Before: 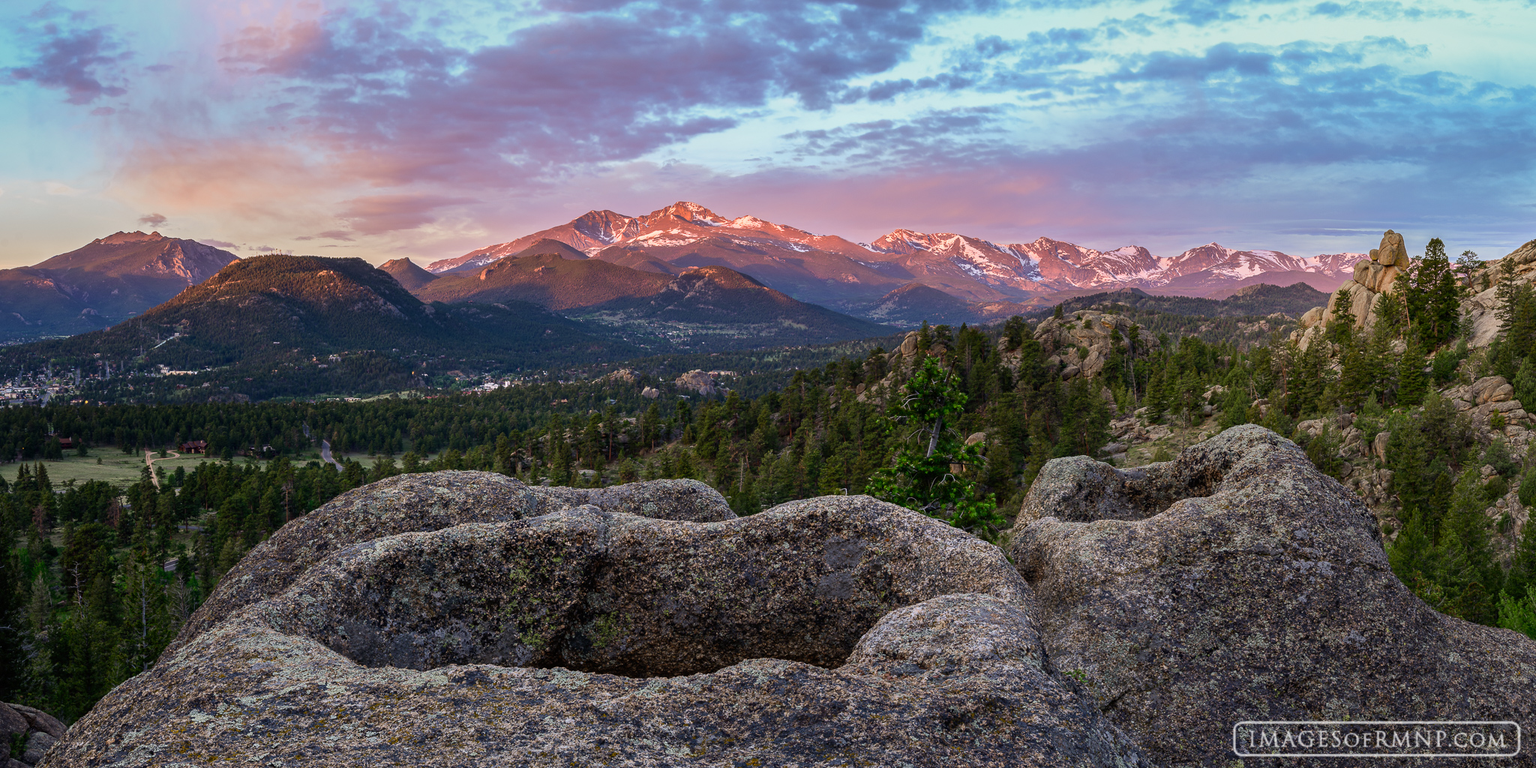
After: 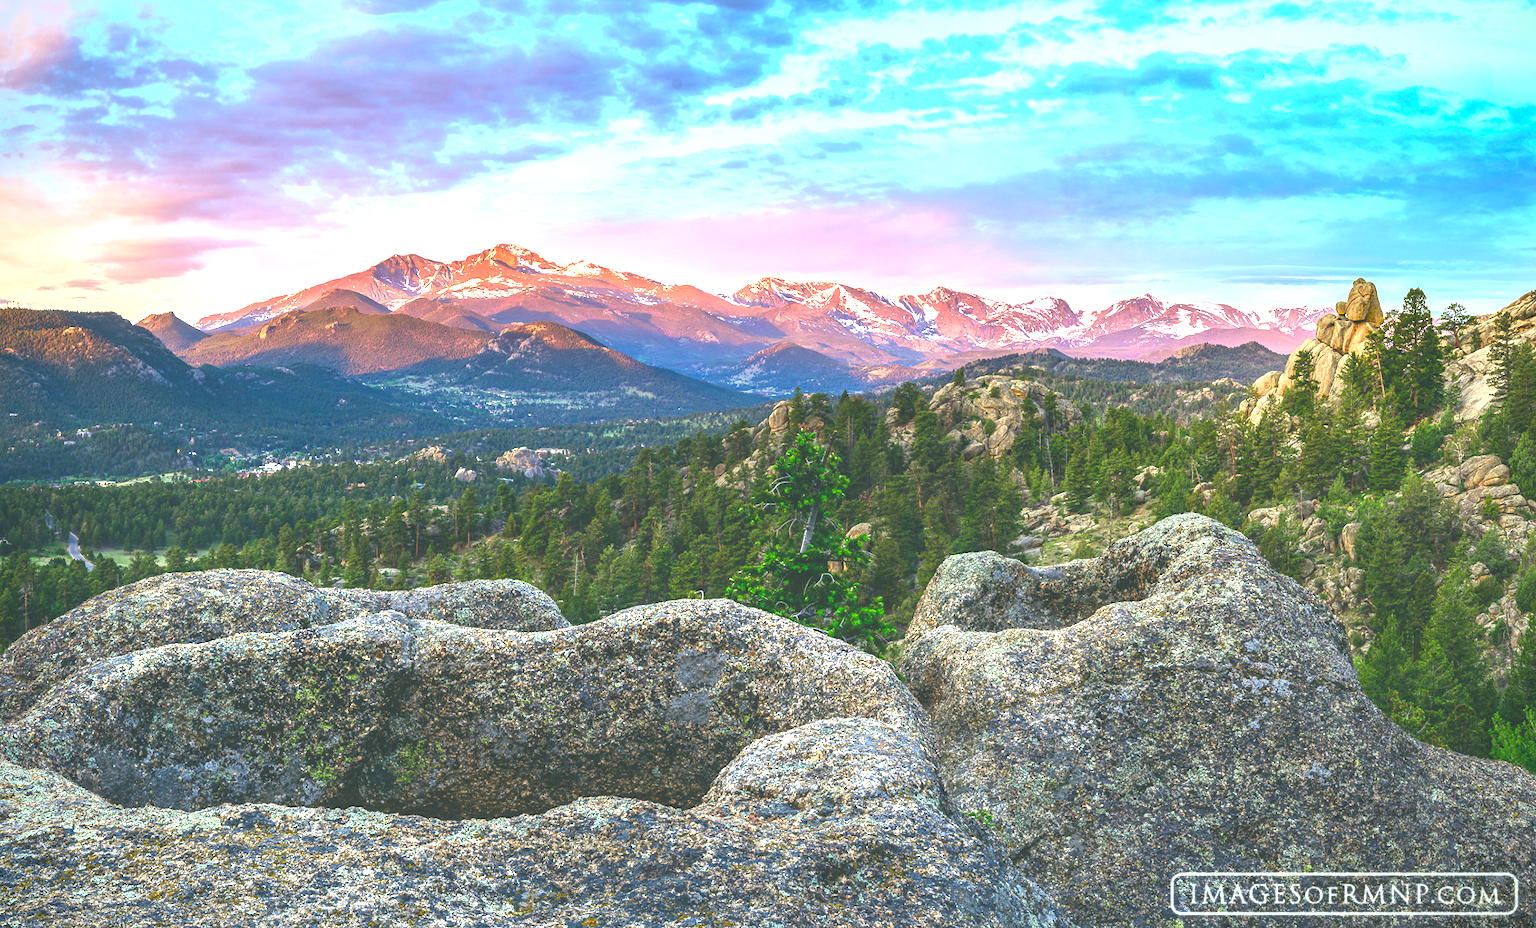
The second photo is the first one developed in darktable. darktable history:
color correction: highlights a* -7.49, highlights b* 1.47, shadows a* -3.83, saturation 1.39
exposure: black level correction -0.023, exposure 1.396 EV, compensate exposure bias true, compensate highlight preservation false
shadows and highlights: radius 127.54, shadows 30.48, highlights -30.99, shadows color adjustment 99.17%, highlights color adjustment 0.81%, low approximation 0.01, soften with gaussian
crop: left 17.313%, bottom 0.025%
vignetting: fall-off start 74.72%, fall-off radius 65.95%, saturation -0.001, dithering 8-bit output
local contrast: on, module defaults
